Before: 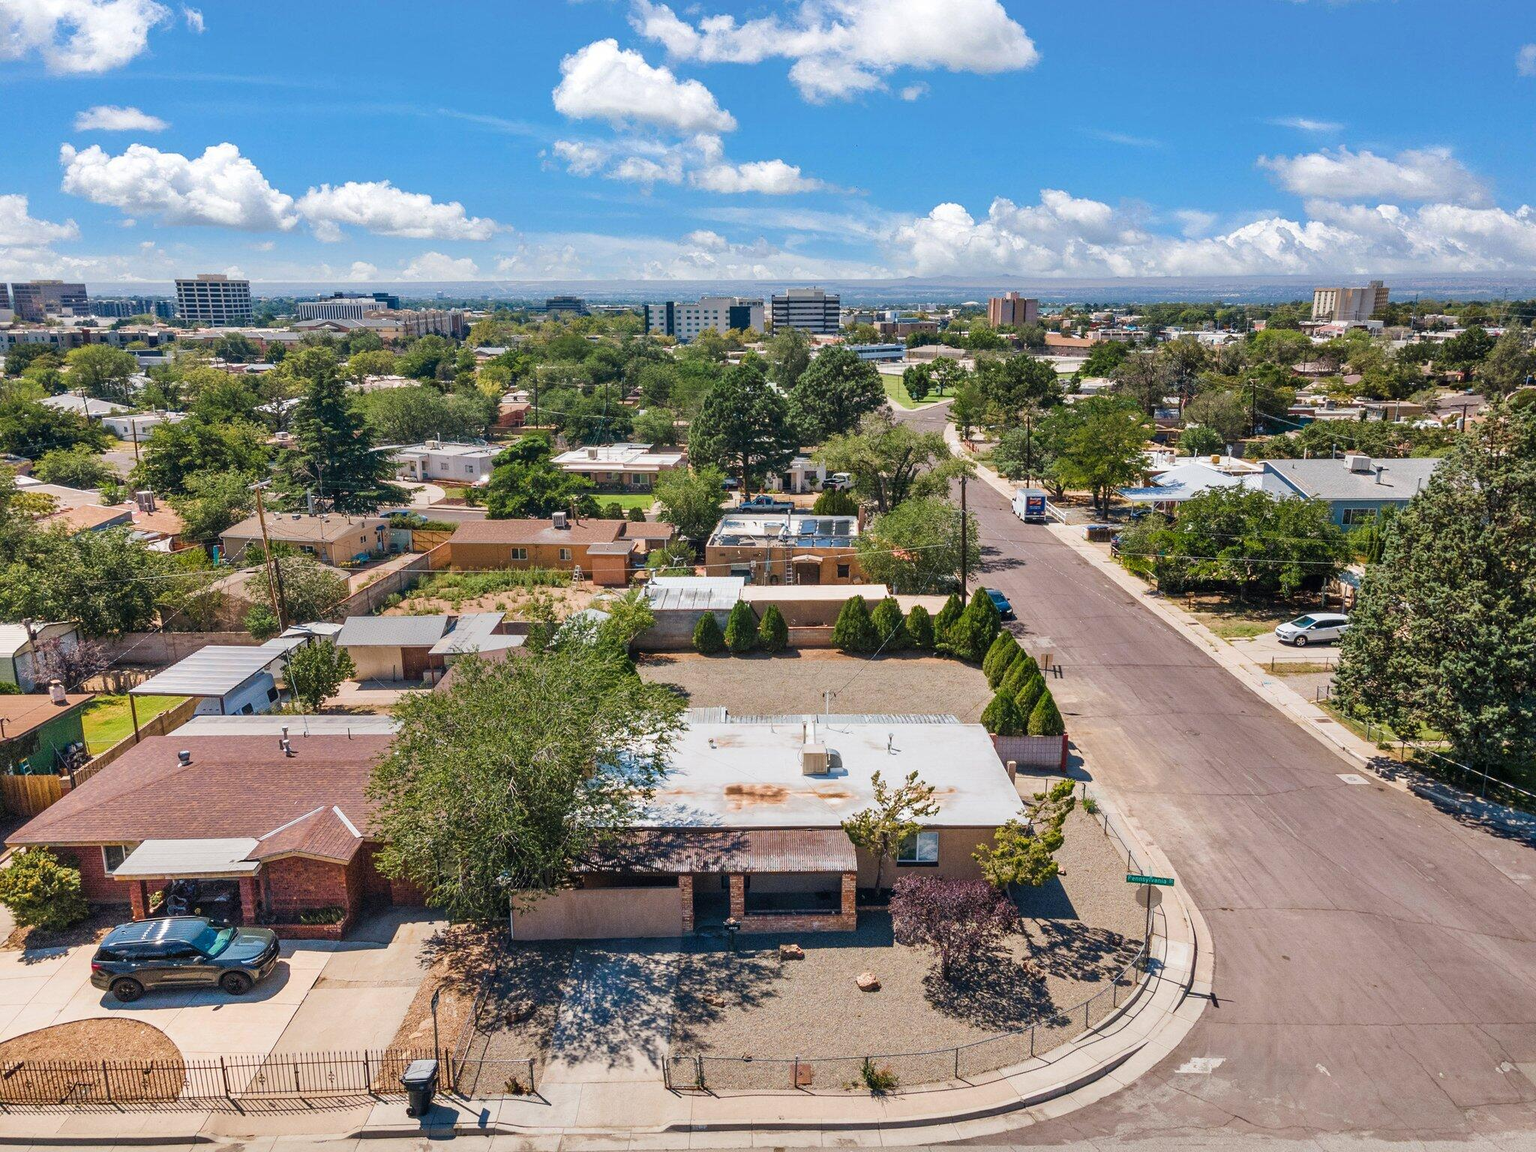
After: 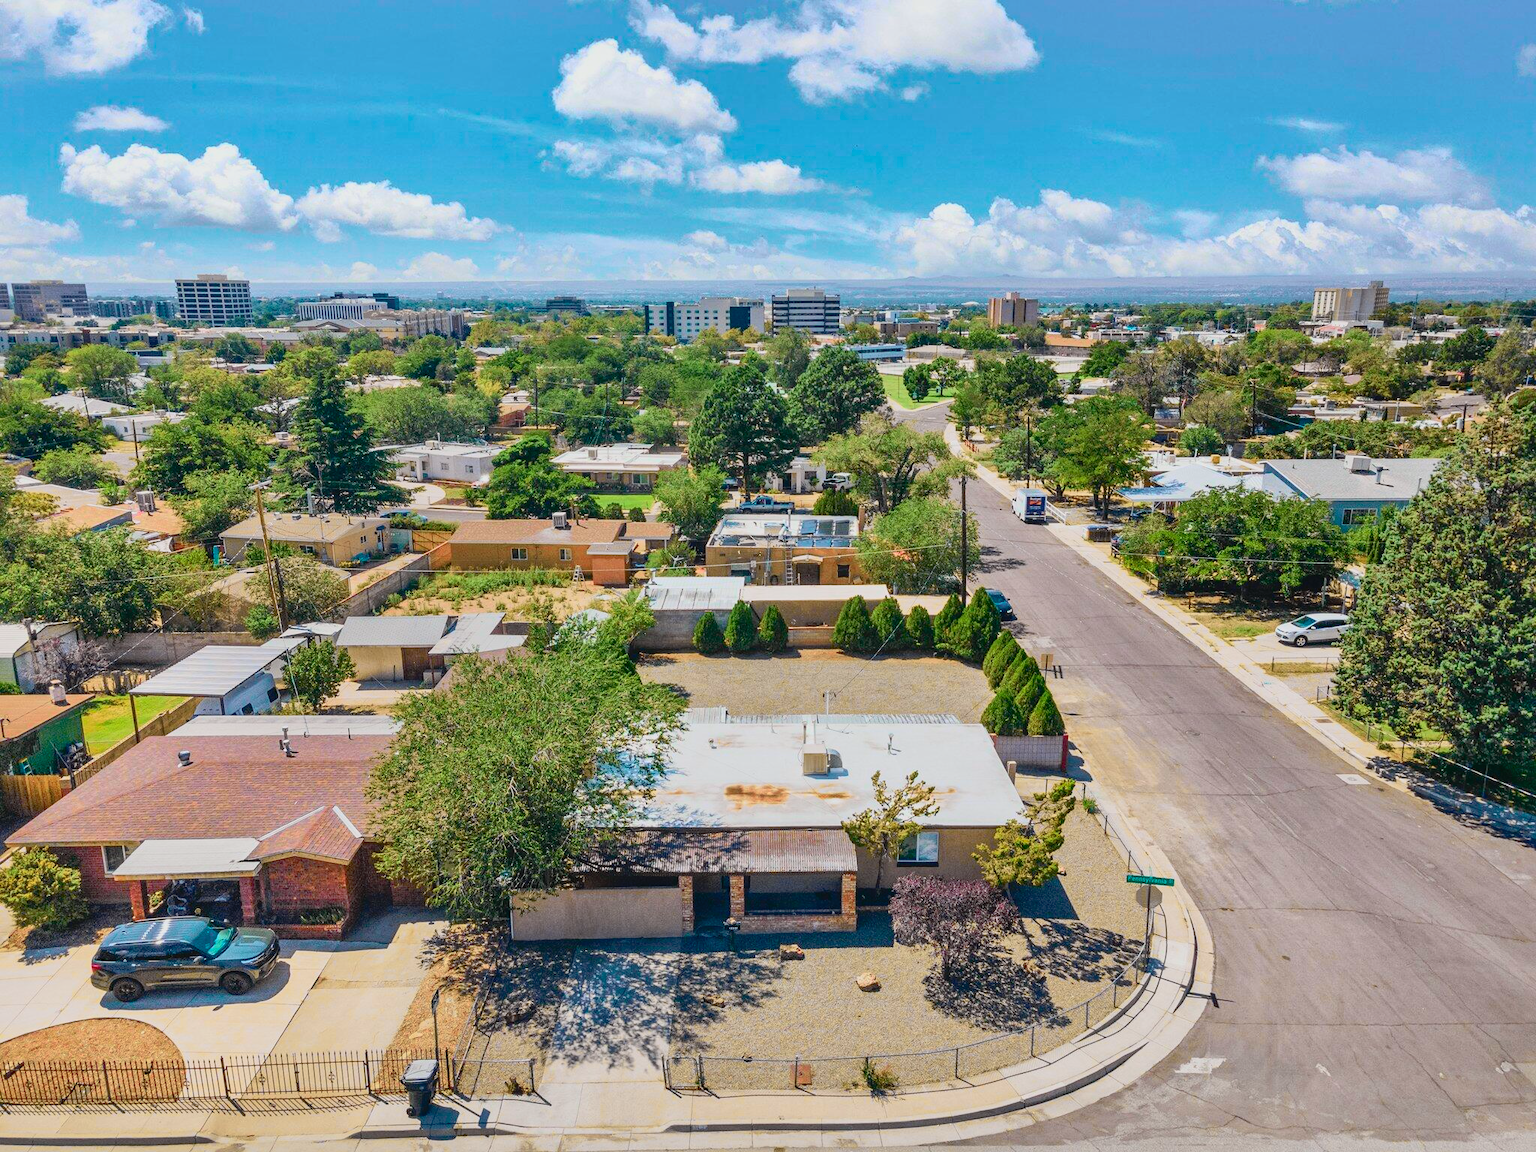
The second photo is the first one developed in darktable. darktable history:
tone curve: curves: ch0 [(0, 0.022) (0.114, 0.088) (0.282, 0.316) (0.446, 0.511) (0.613, 0.693) (0.786, 0.843) (0.999, 0.949)]; ch1 [(0, 0) (0.395, 0.343) (0.463, 0.427) (0.486, 0.474) (0.503, 0.5) (0.535, 0.522) (0.555, 0.546) (0.594, 0.614) (0.755, 0.793) (1, 1)]; ch2 [(0, 0) (0.369, 0.388) (0.449, 0.431) (0.501, 0.5) (0.528, 0.517) (0.561, 0.59) (0.612, 0.646) (0.697, 0.721) (1, 1)], color space Lab, independent channels, preserve colors none
shadows and highlights: on, module defaults
